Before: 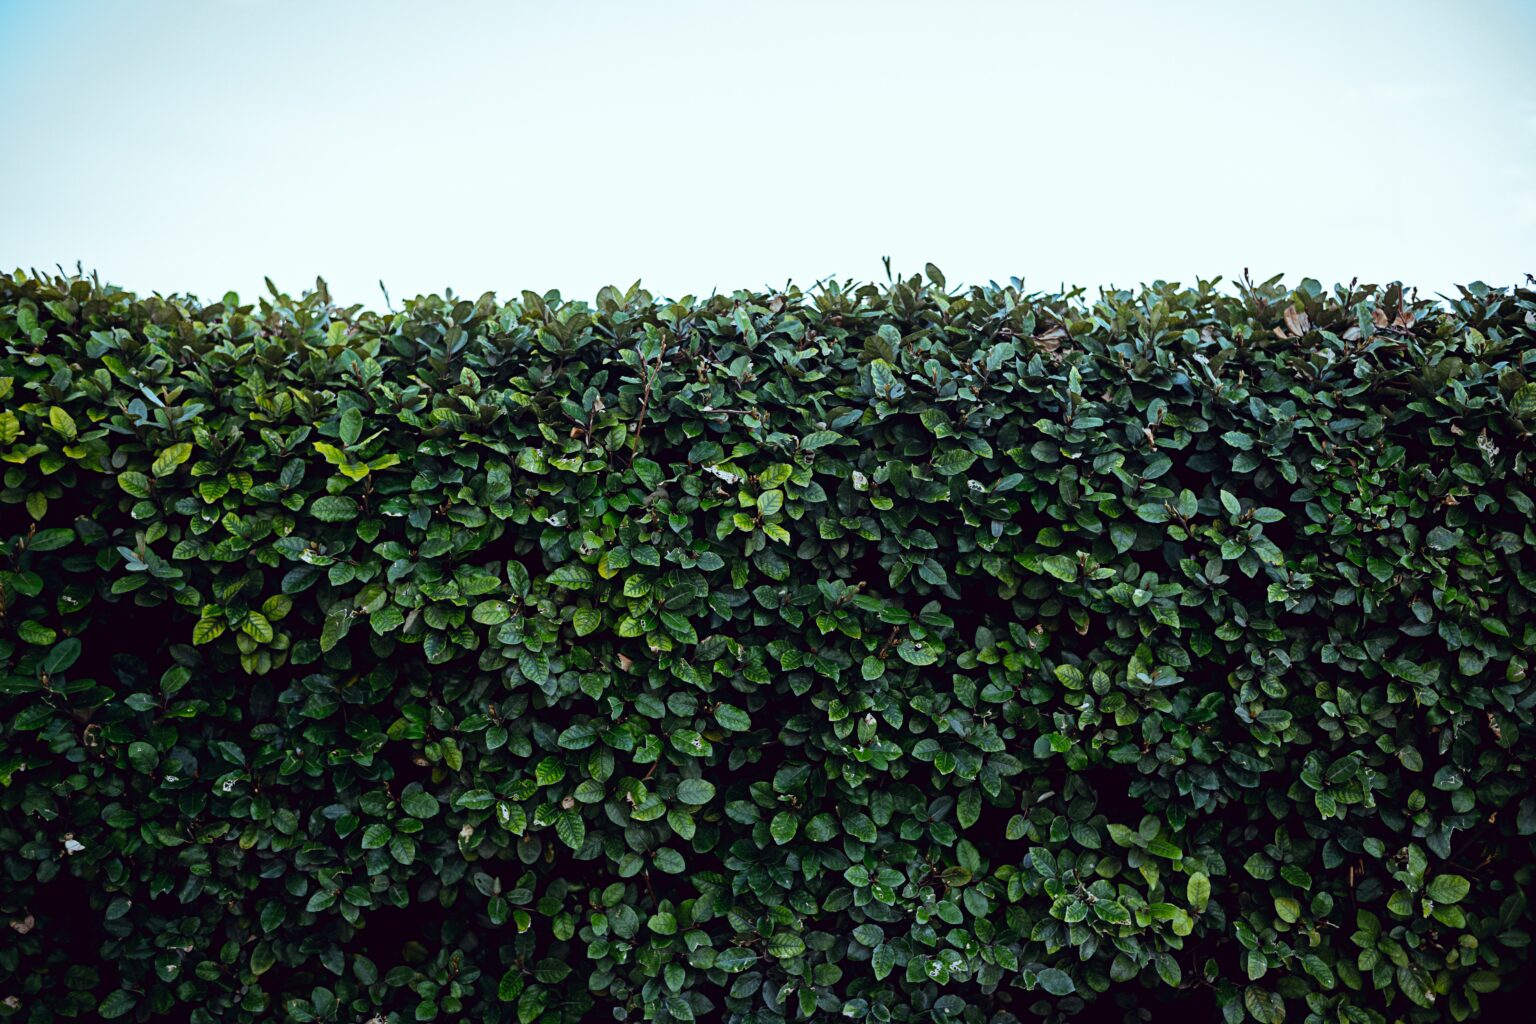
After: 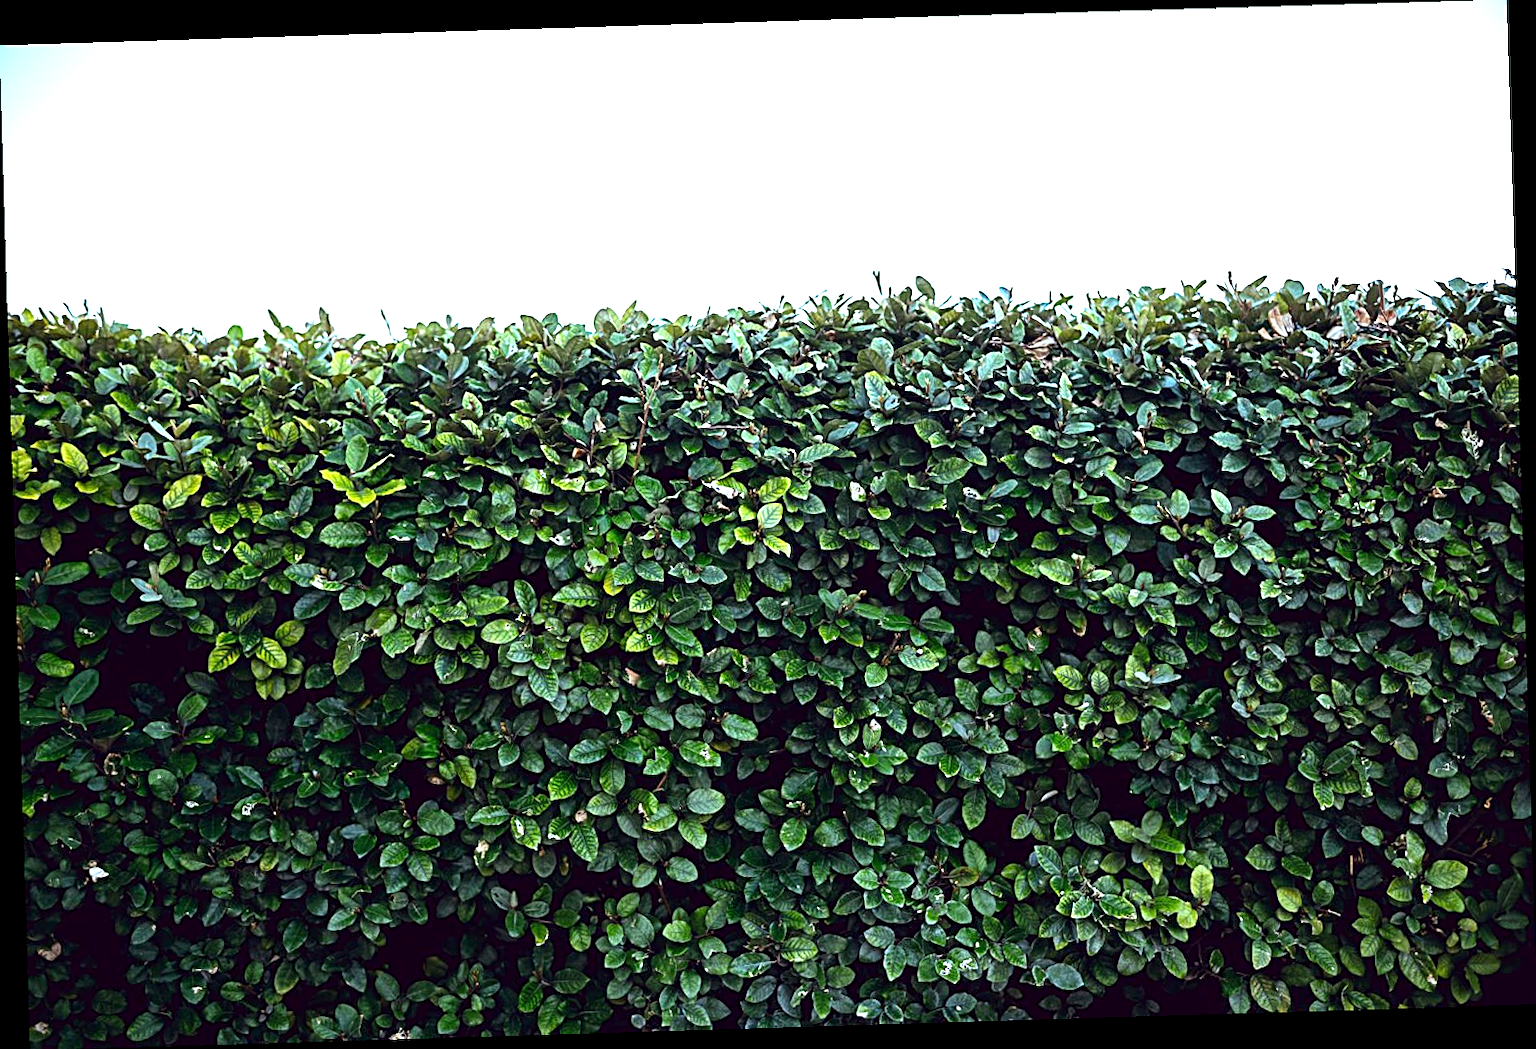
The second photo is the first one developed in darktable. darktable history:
exposure: black level correction 0.001, exposure 1.05 EV, compensate exposure bias true, compensate highlight preservation false
sharpen: on, module defaults
rotate and perspective: rotation -1.75°, automatic cropping off
